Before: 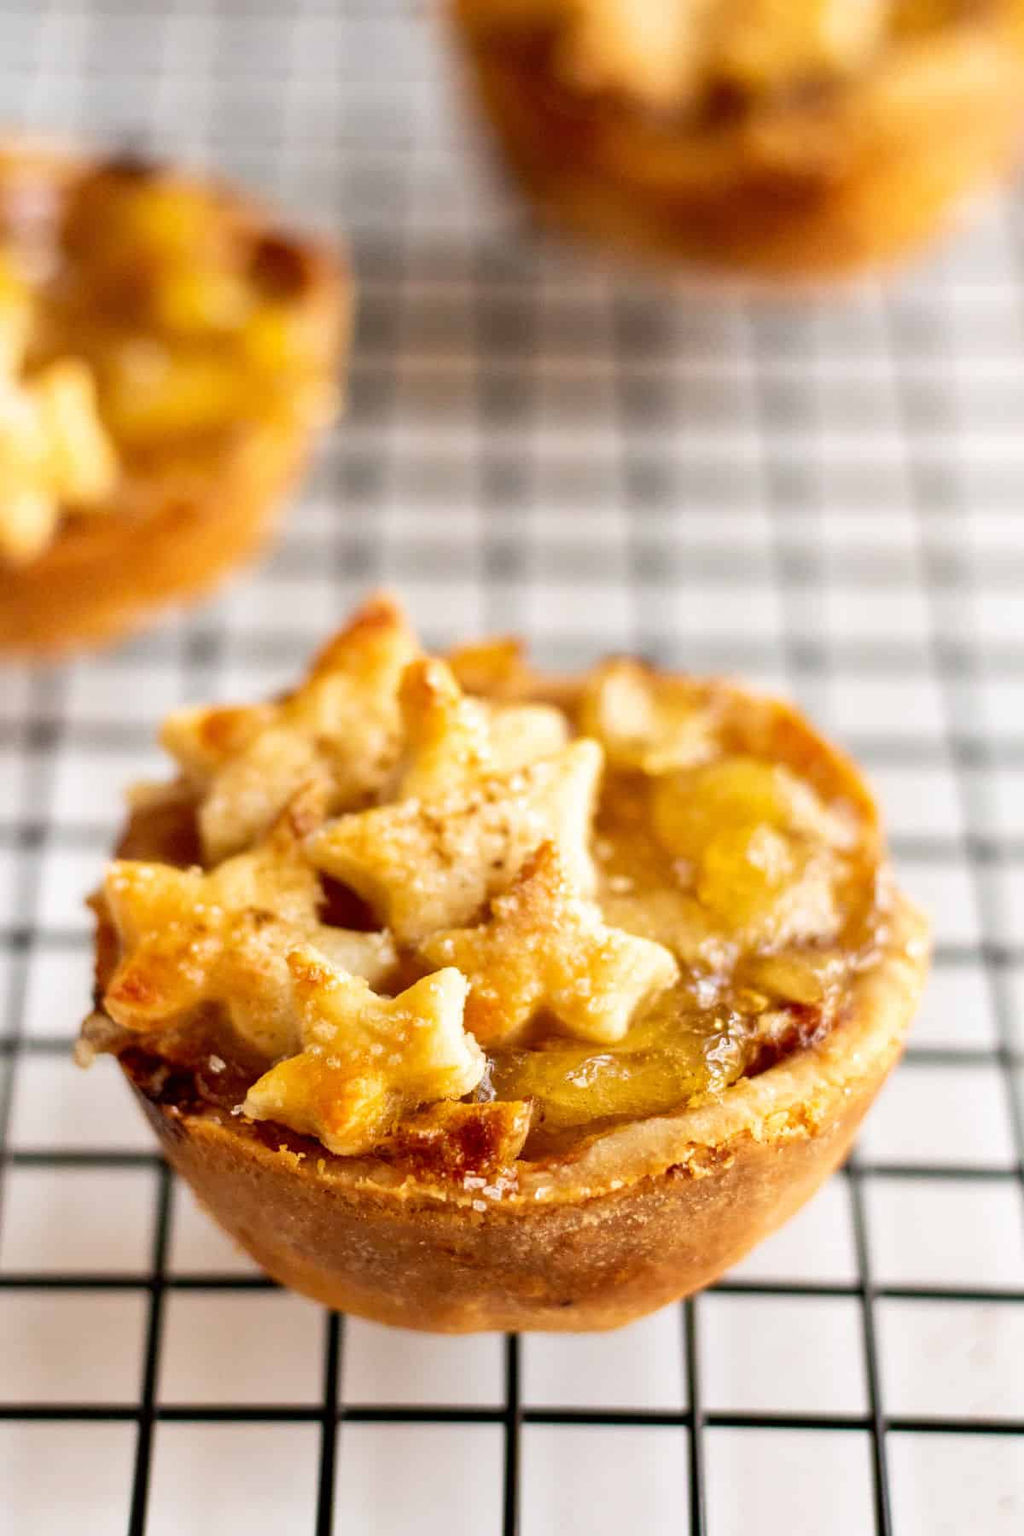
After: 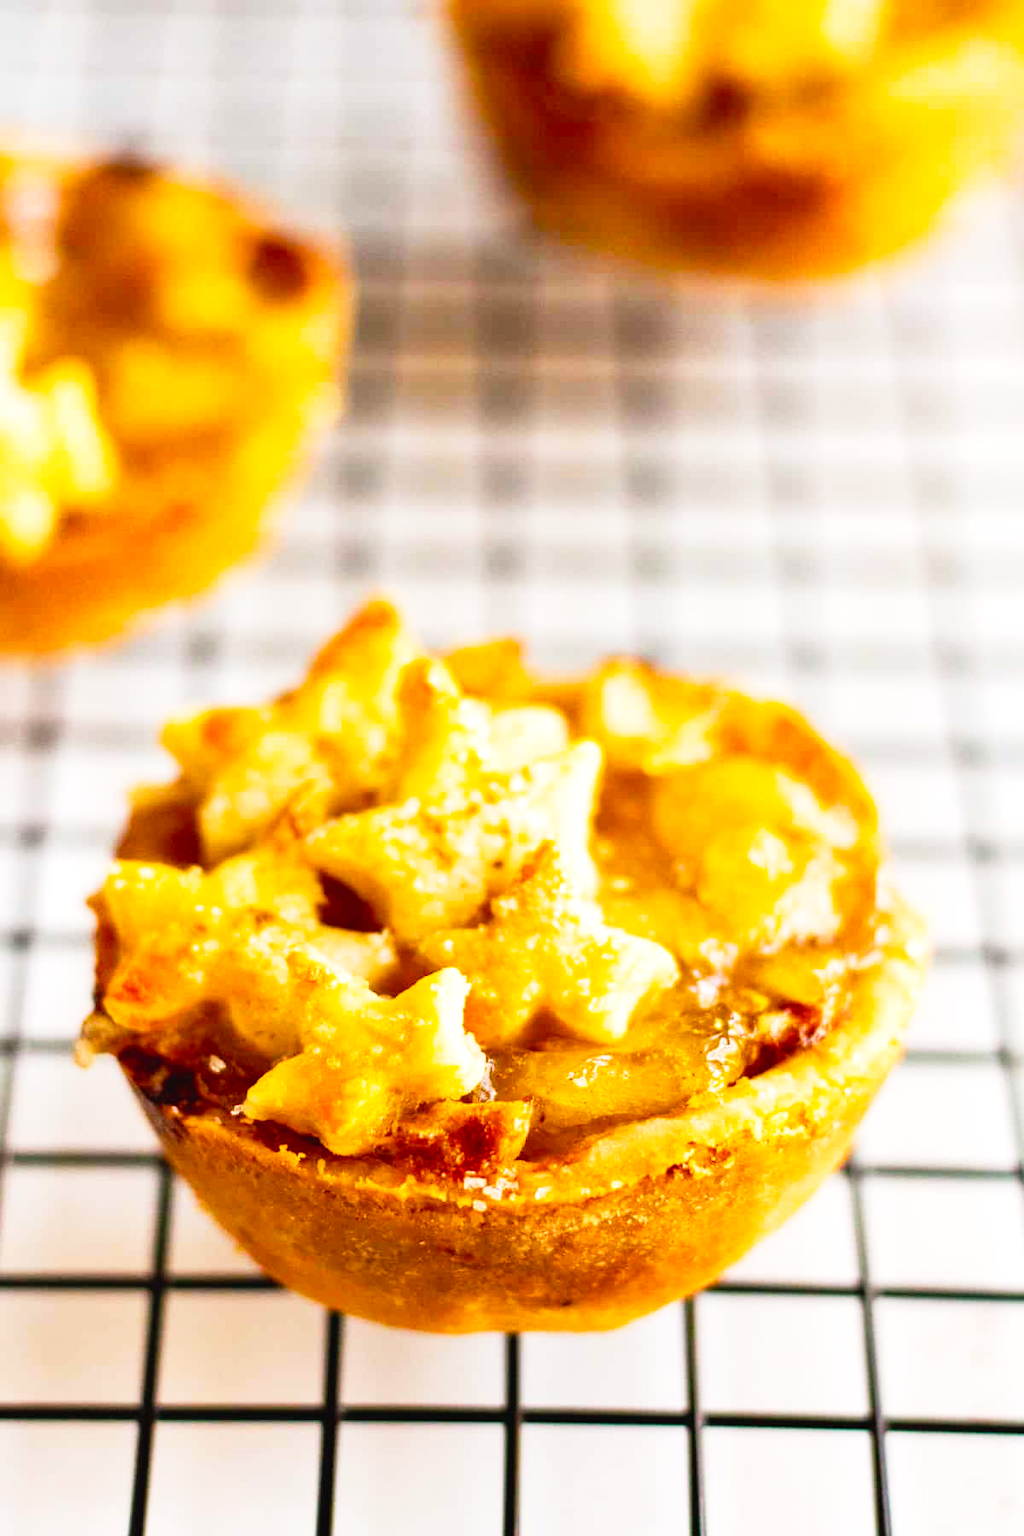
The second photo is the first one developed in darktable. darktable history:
tone curve: curves: ch0 [(0, 0) (0.051, 0.03) (0.096, 0.071) (0.243, 0.246) (0.461, 0.515) (0.605, 0.692) (0.761, 0.85) (0.881, 0.933) (1, 0.984)]; ch1 [(0, 0) (0.1, 0.038) (0.318, 0.243) (0.431, 0.384) (0.488, 0.475) (0.499, 0.499) (0.534, 0.546) (0.567, 0.592) (0.601, 0.632) (0.734, 0.809) (1, 1)]; ch2 [(0, 0) (0.297, 0.257) (0.414, 0.379) (0.453, 0.45) (0.479, 0.483) (0.504, 0.499) (0.52, 0.519) (0.541, 0.554) (0.614, 0.652) (0.817, 0.874) (1, 1)], preserve colors none
exposure: black level correction 0, exposure 0.301 EV, compensate highlight preservation false
color balance rgb: global offset › luminance 0.498%, global offset › hue 60.35°, perceptual saturation grading › global saturation 25.02%, global vibrance 20%
